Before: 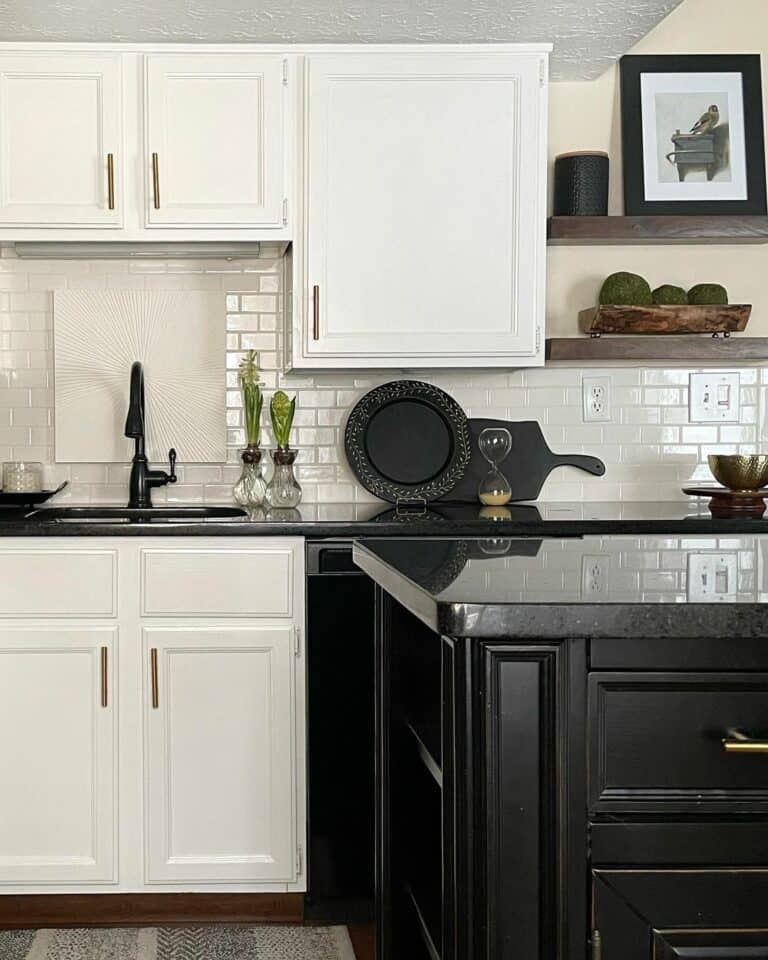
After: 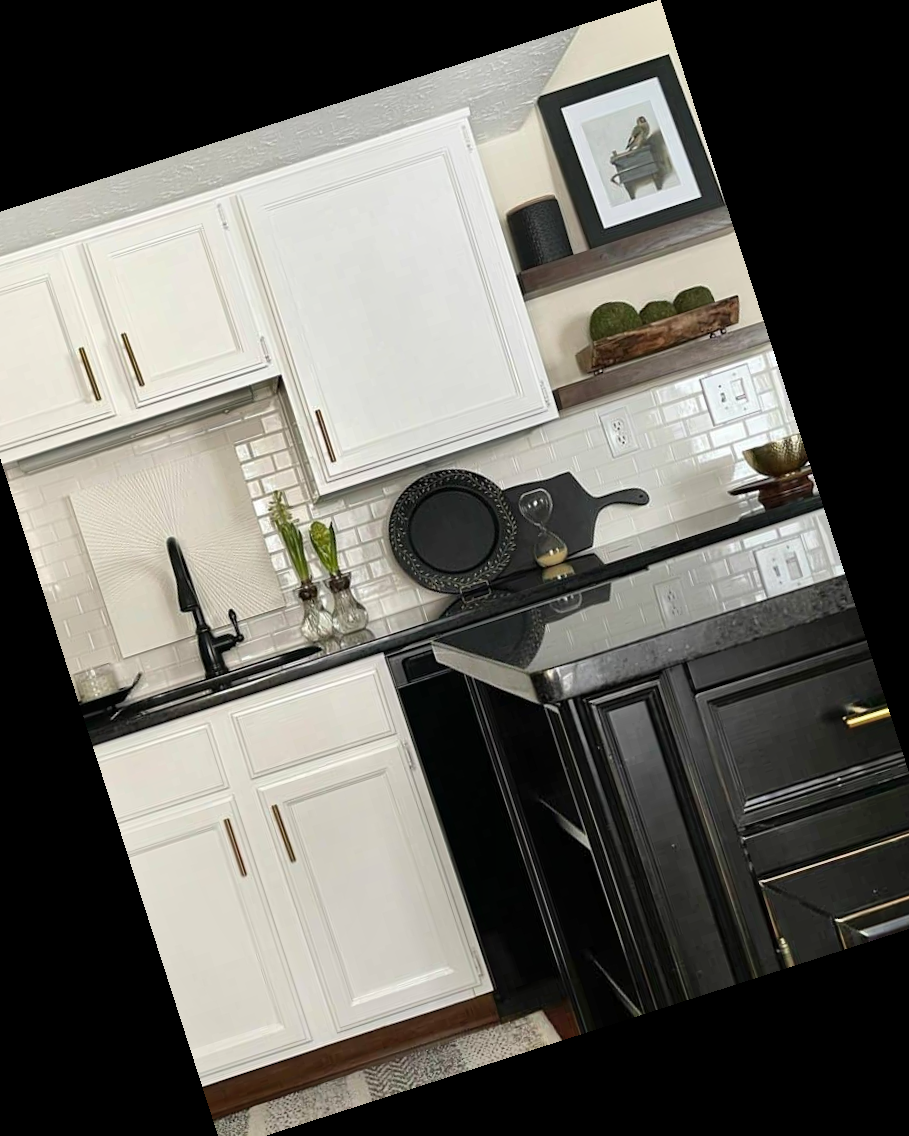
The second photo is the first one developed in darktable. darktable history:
crop and rotate: angle 17.83°, left 6.937%, right 4.343%, bottom 1.116%
shadows and highlights: soften with gaussian
